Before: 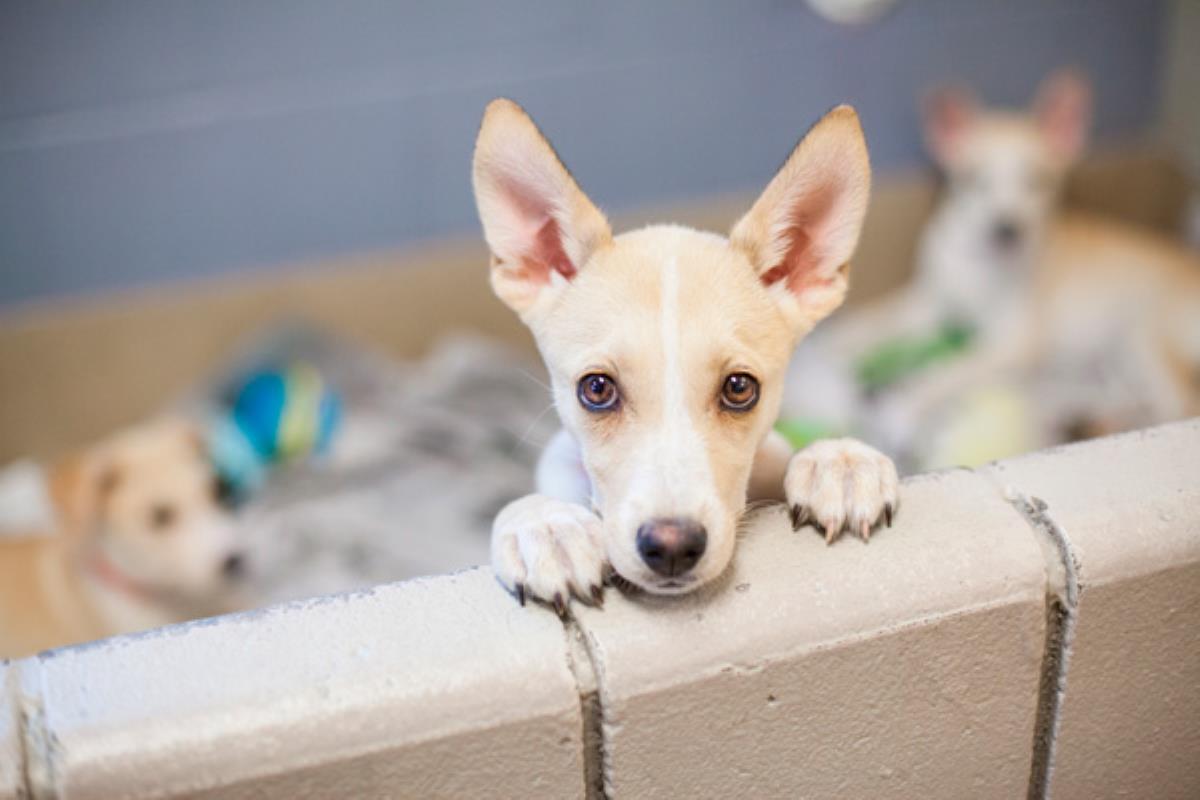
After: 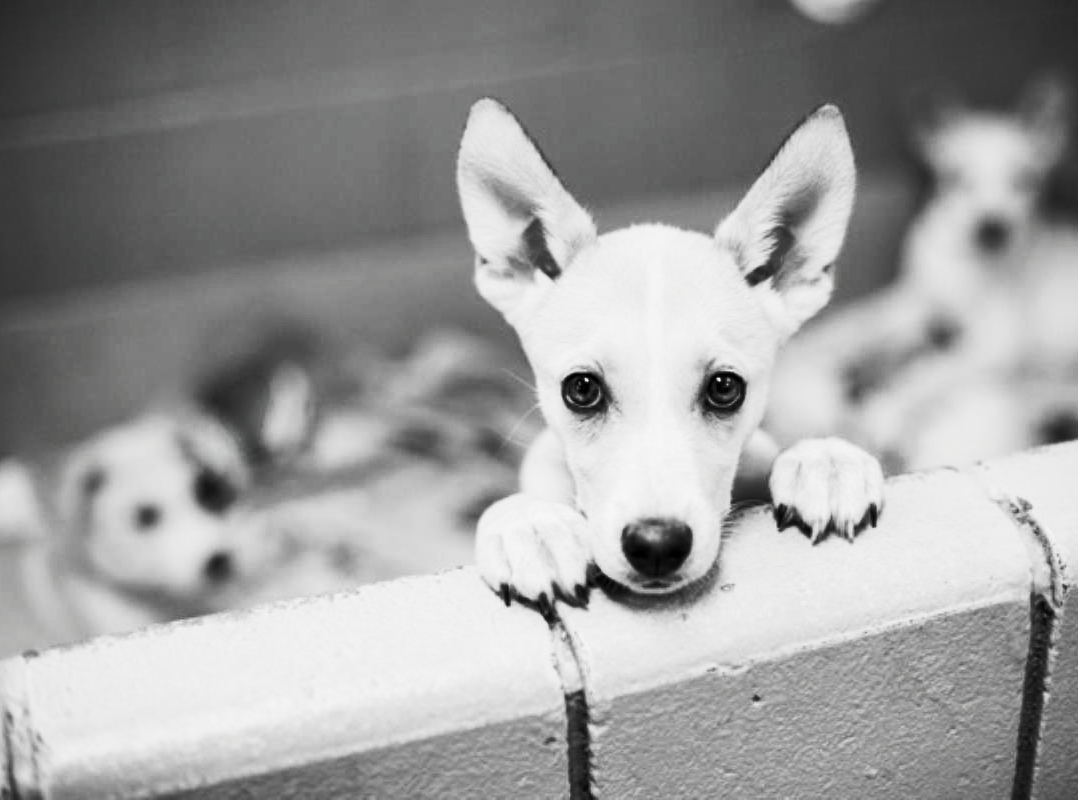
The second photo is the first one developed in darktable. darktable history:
contrast brightness saturation: contrast -0.038, brightness -0.588, saturation -0.996
crop and rotate: left 1.321%, right 8.79%
tone curve: curves: ch0 [(0, 0) (0.003, 0.004) (0.011, 0.015) (0.025, 0.034) (0.044, 0.061) (0.069, 0.095) (0.1, 0.137) (0.136, 0.186) (0.177, 0.243) (0.224, 0.307) (0.277, 0.416) (0.335, 0.533) (0.399, 0.641) (0.468, 0.748) (0.543, 0.829) (0.623, 0.886) (0.709, 0.924) (0.801, 0.951) (0.898, 0.975) (1, 1)], color space Lab, linked channels, preserve colors none
